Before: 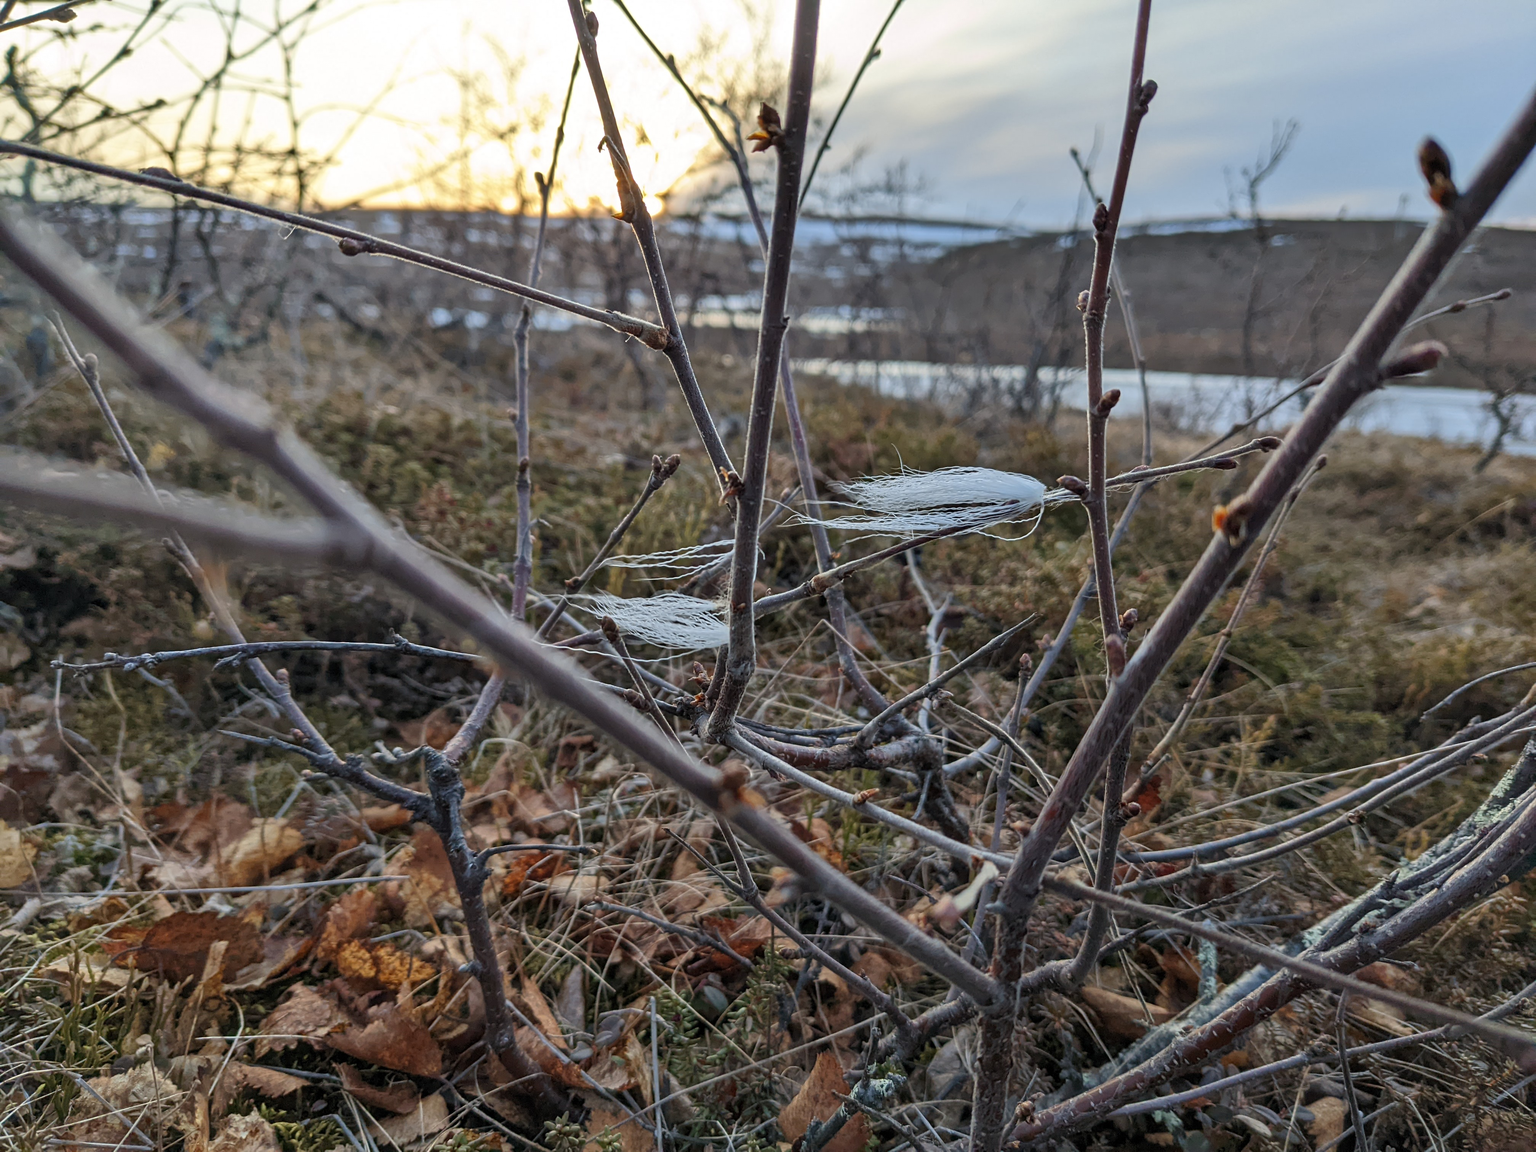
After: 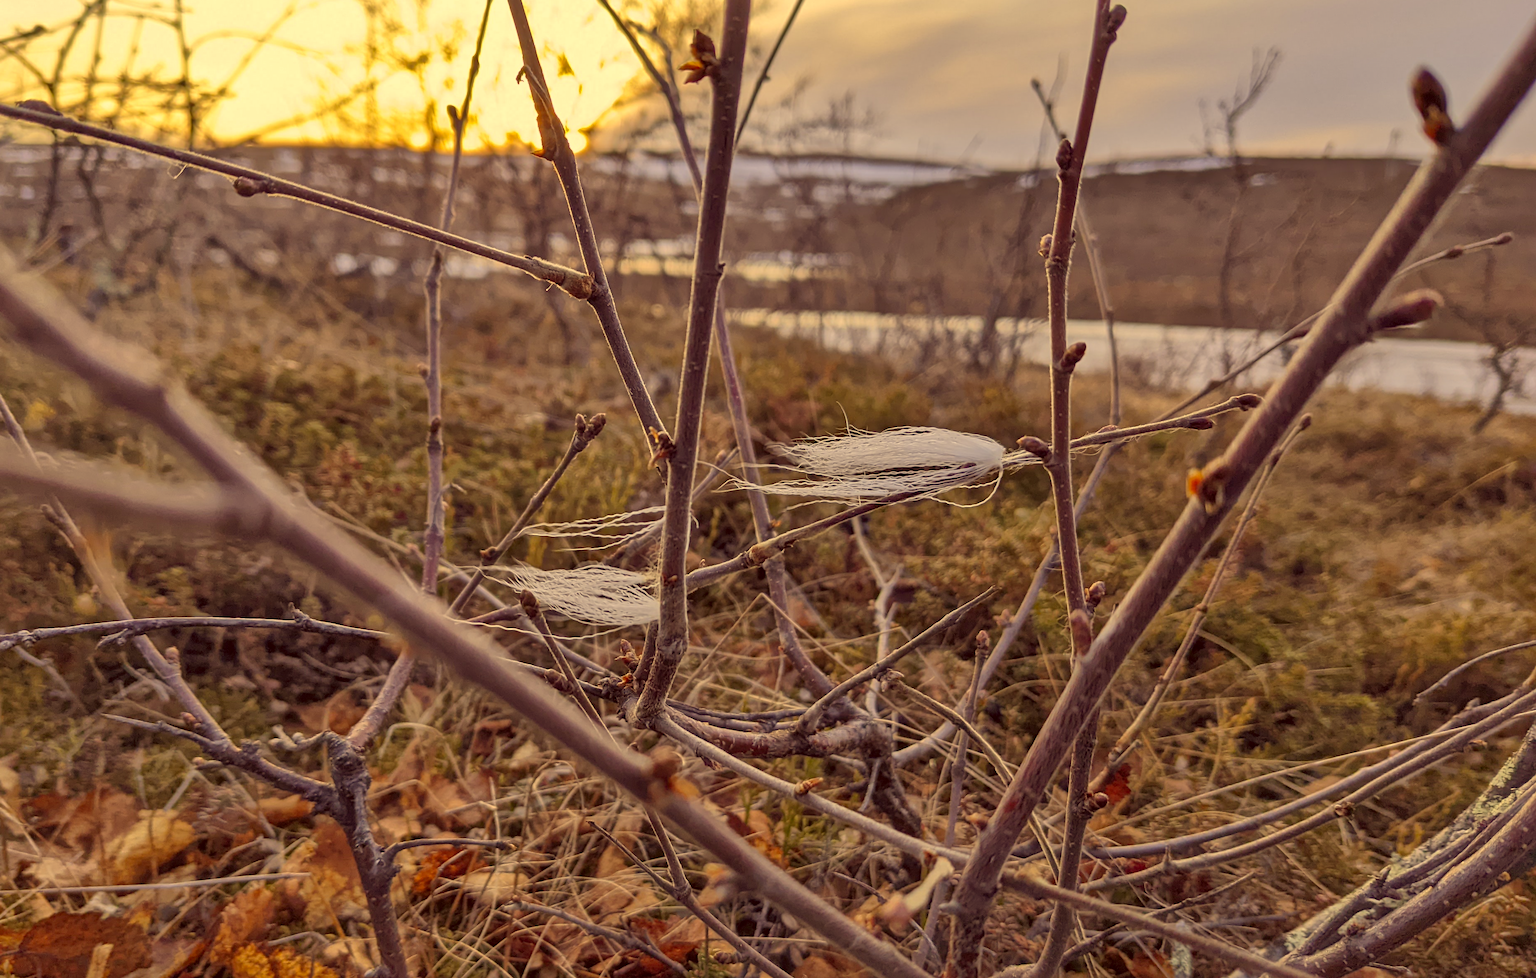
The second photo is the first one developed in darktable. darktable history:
color correction: highlights a* 10.12, highlights b* 39.04, shadows a* 14.62, shadows b* 3.37
shadows and highlights: on, module defaults
crop: left 8.155%, top 6.611%, bottom 15.385%
